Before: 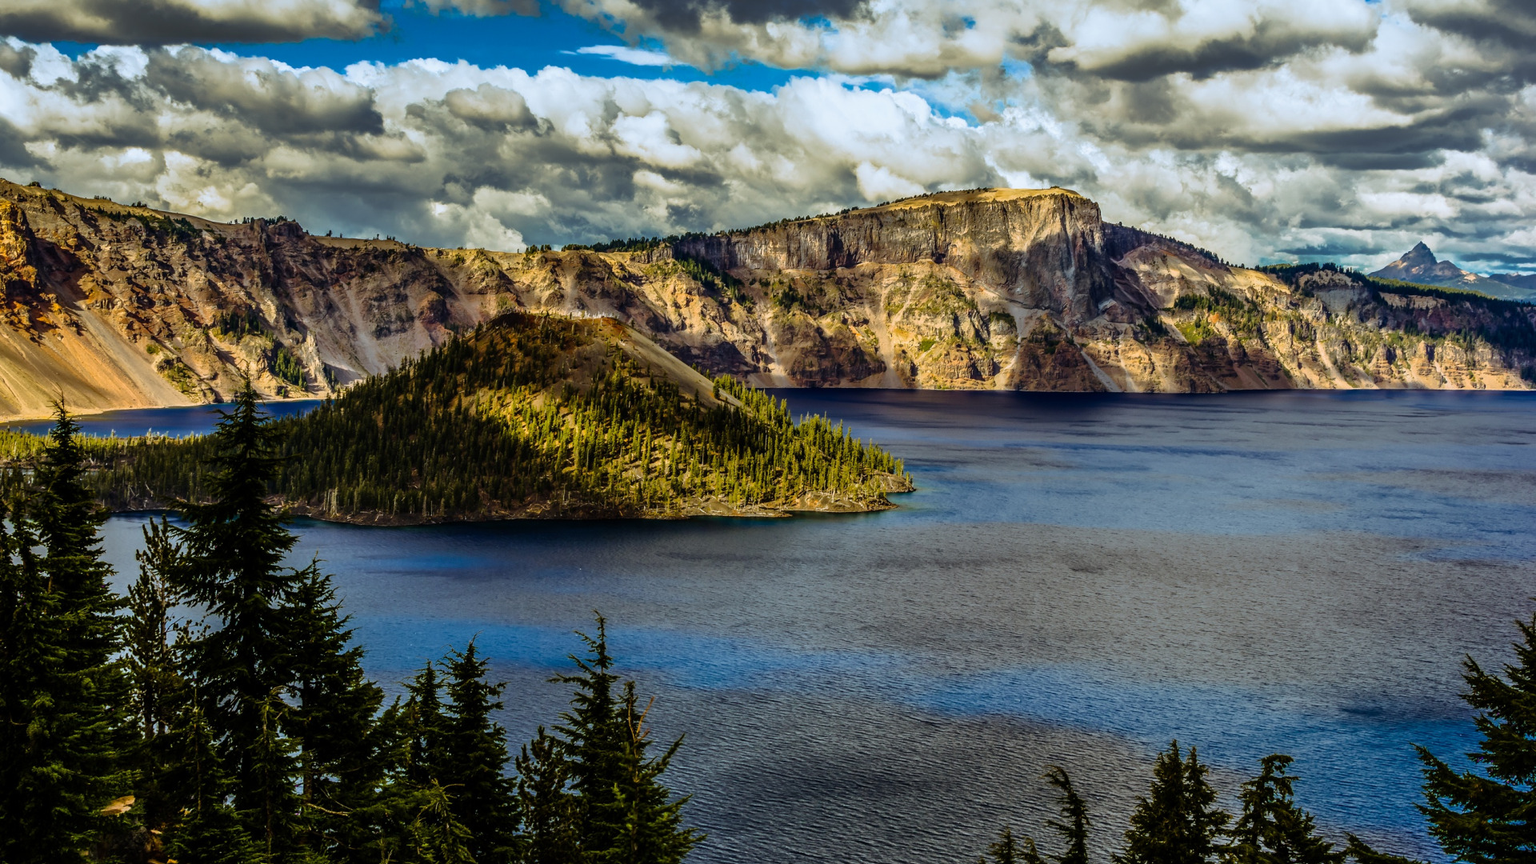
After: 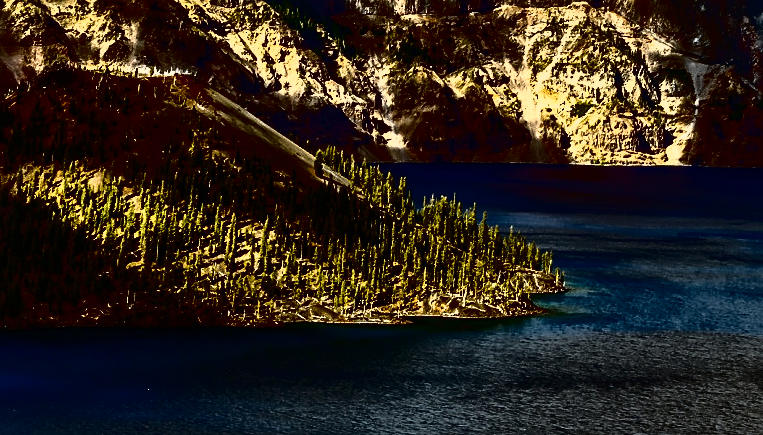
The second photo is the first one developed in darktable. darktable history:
crop: left 30.079%, top 29.885%, right 30.136%, bottom 29.823%
contrast brightness saturation: contrast 0.043, saturation 0.075
sharpen: on, module defaults
tone curve: curves: ch0 [(0, 0) (0.003, 0.005) (0.011, 0.005) (0.025, 0.006) (0.044, 0.008) (0.069, 0.01) (0.1, 0.012) (0.136, 0.015) (0.177, 0.019) (0.224, 0.017) (0.277, 0.015) (0.335, 0.018) (0.399, 0.043) (0.468, 0.118) (0.543, 0.349) (0.623, 0.591) (0.709, 0.88) (0.801, 0.983) (0.898, 0.973) (1, 1)], color space Lab, independent channels, preserve colors none
